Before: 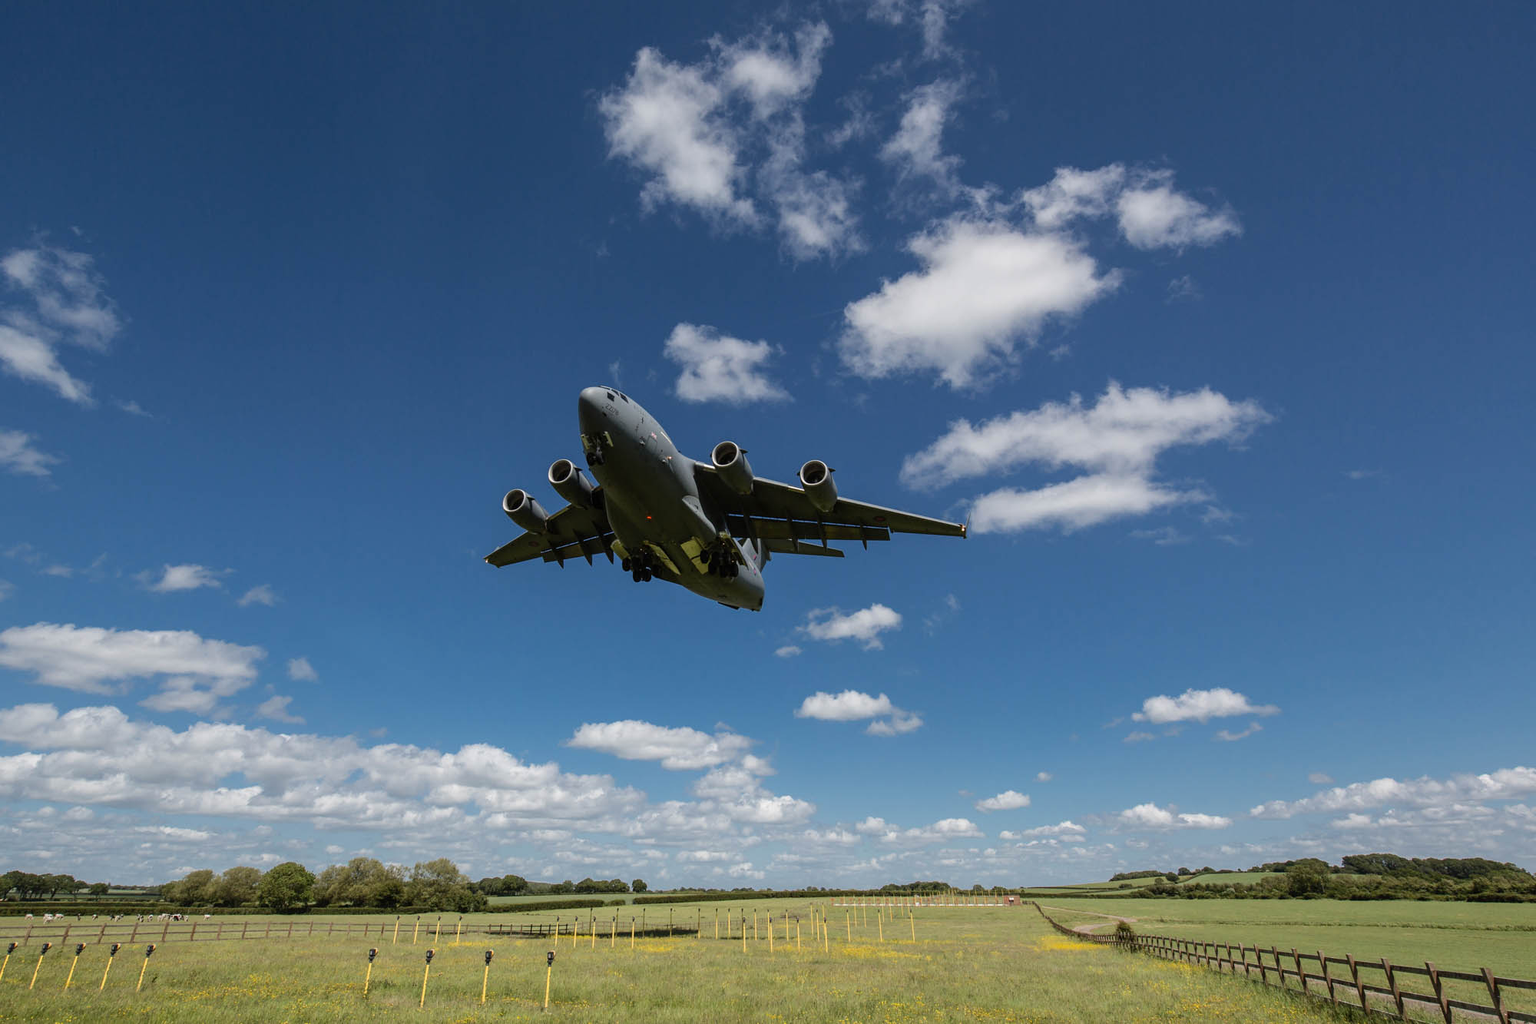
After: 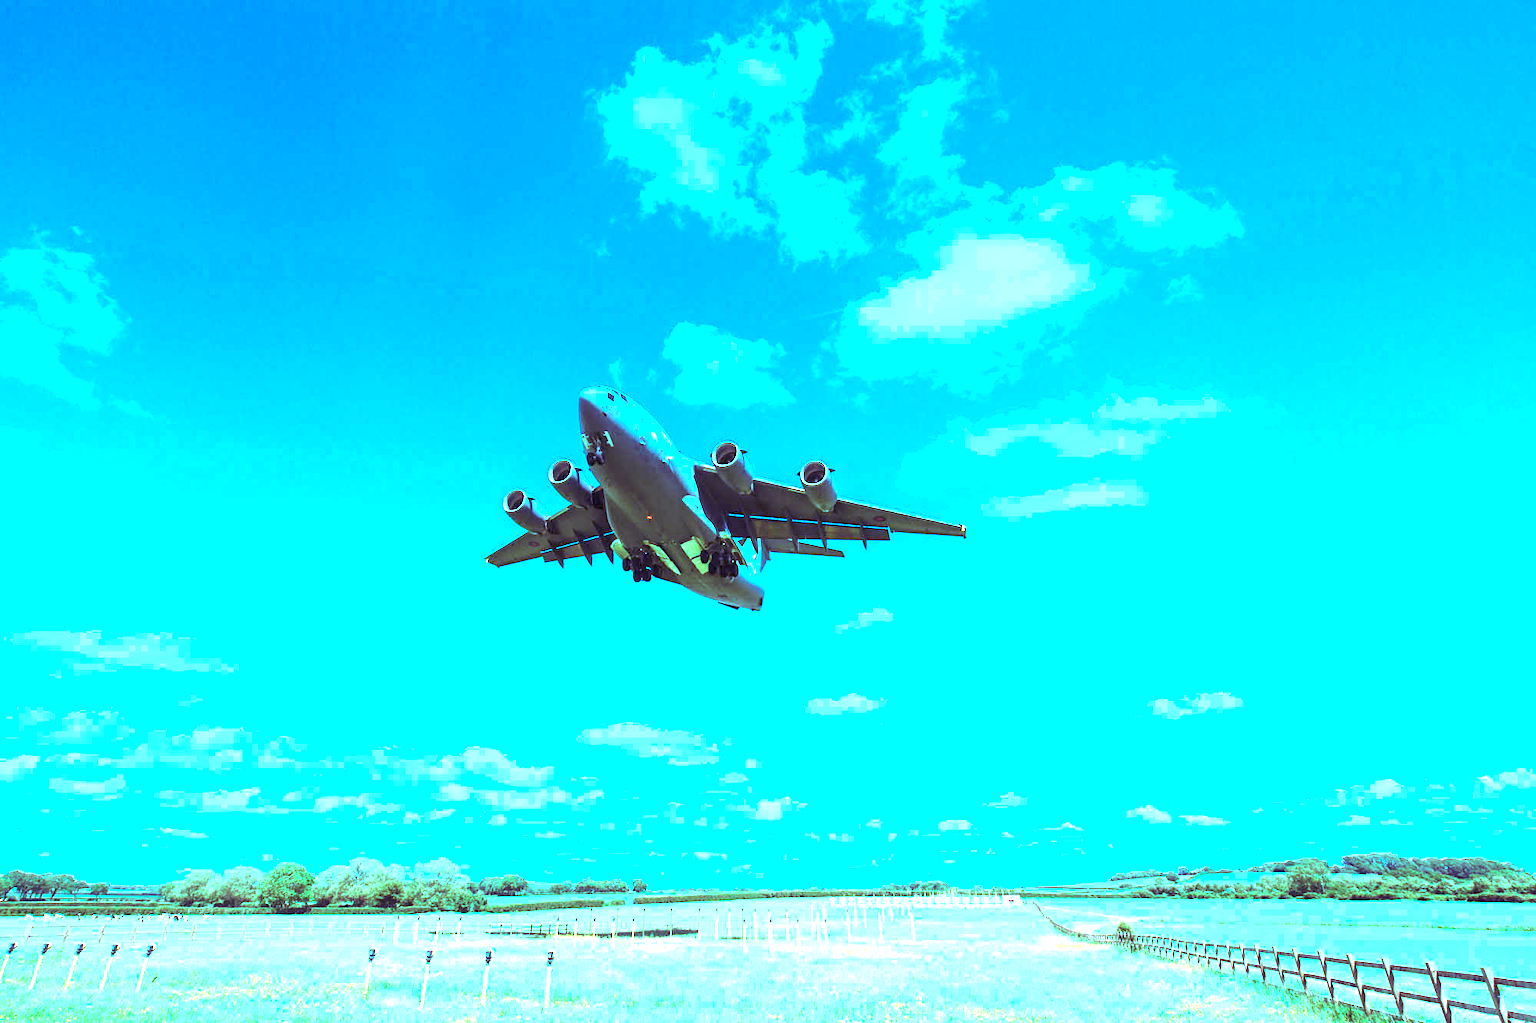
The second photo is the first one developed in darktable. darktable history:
exposure: black level correction 0, exposure 2.327 EV, compensate exposure bias true, compensate highlight preservation false
color balance rgb: shadows lift › luminance 0.49%, shadows lift › chroma 6.83%, shadows lift › hue 300.29°, power › hue 208.98°, highlights gain › luminance 20.24%, highlights gain › chroma 13.17%, highlights gain › hue 173.85°, perceptual saturation grading › global saturation 18.05%
color calibration: output R [1.107, -0.012, -0.003, 0], output B [0, 0, 1.308, 0], illuminant custom, x 0.389, y 0.387, temperature 3838.64 K
